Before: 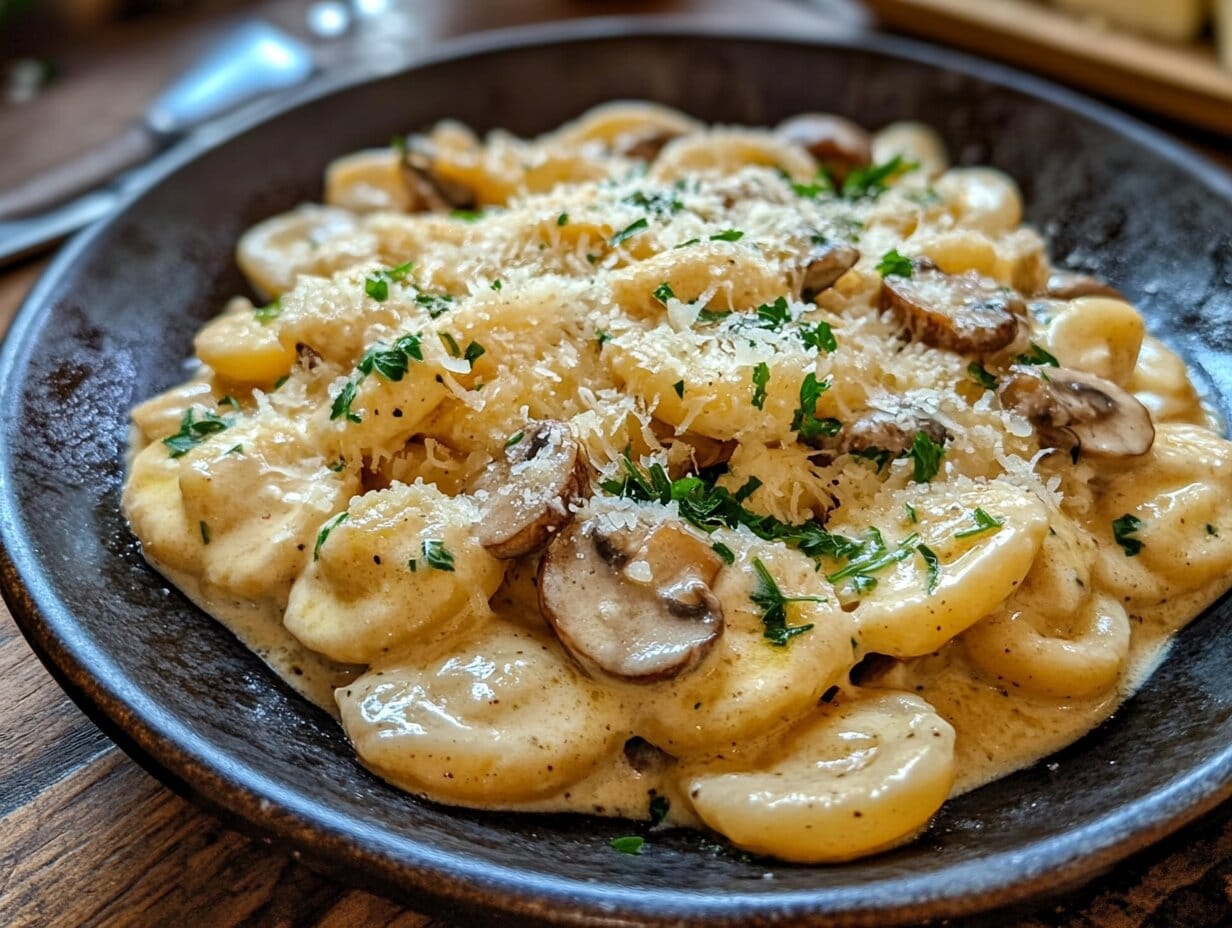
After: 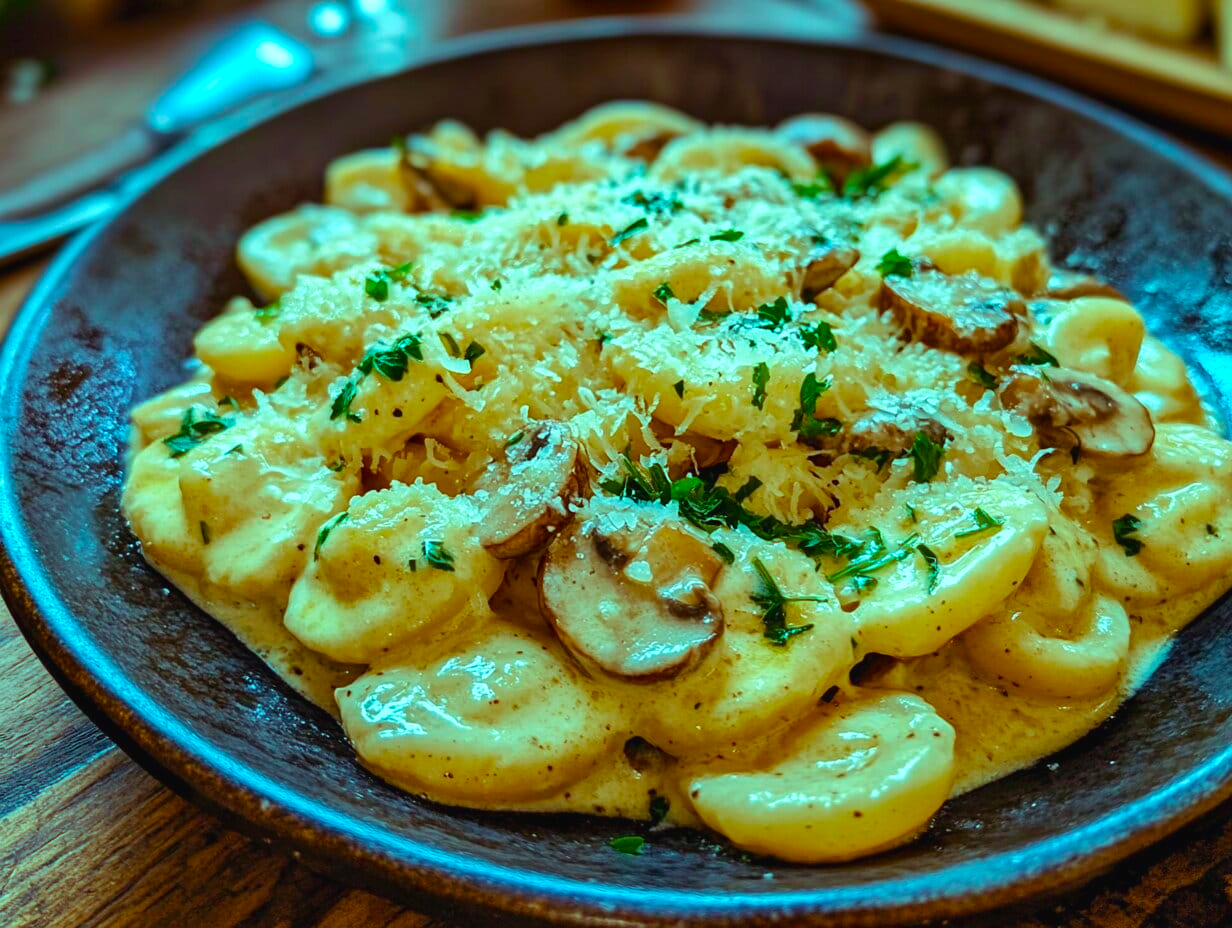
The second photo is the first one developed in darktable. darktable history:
velvia: on, module defaults
color balance rgb: power › hue 310.78°, highlights gain › chroma 7.422%, highlights gain › hue 182.08°, global offset › luminance 0.23%, perceptual saturation grading › global saturation 20%, perceptual saturation grading › highlights -13.963%, perceptual saturation grading › shadows 50.079%
